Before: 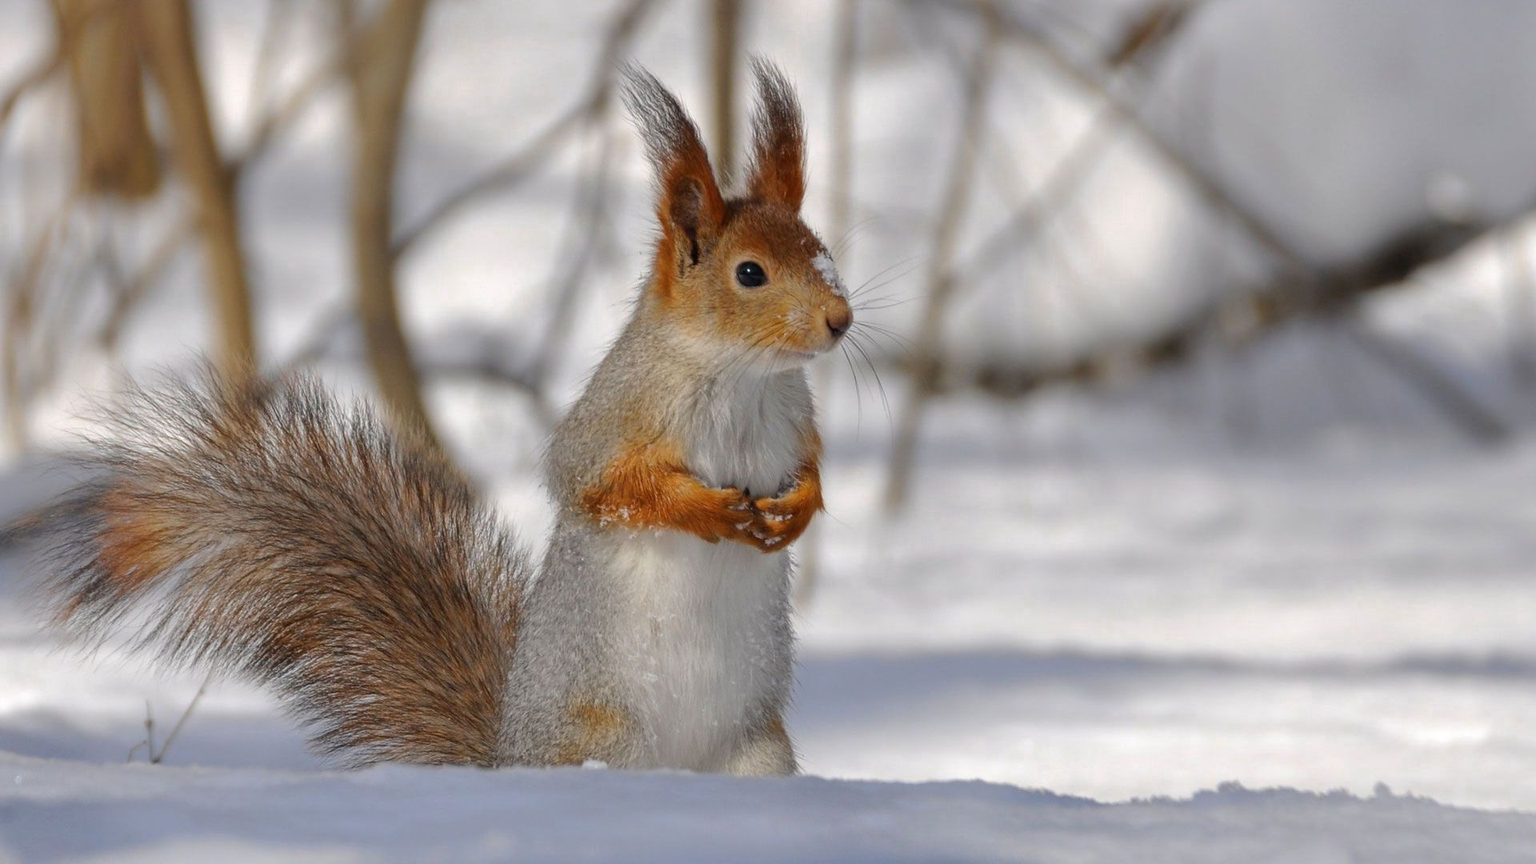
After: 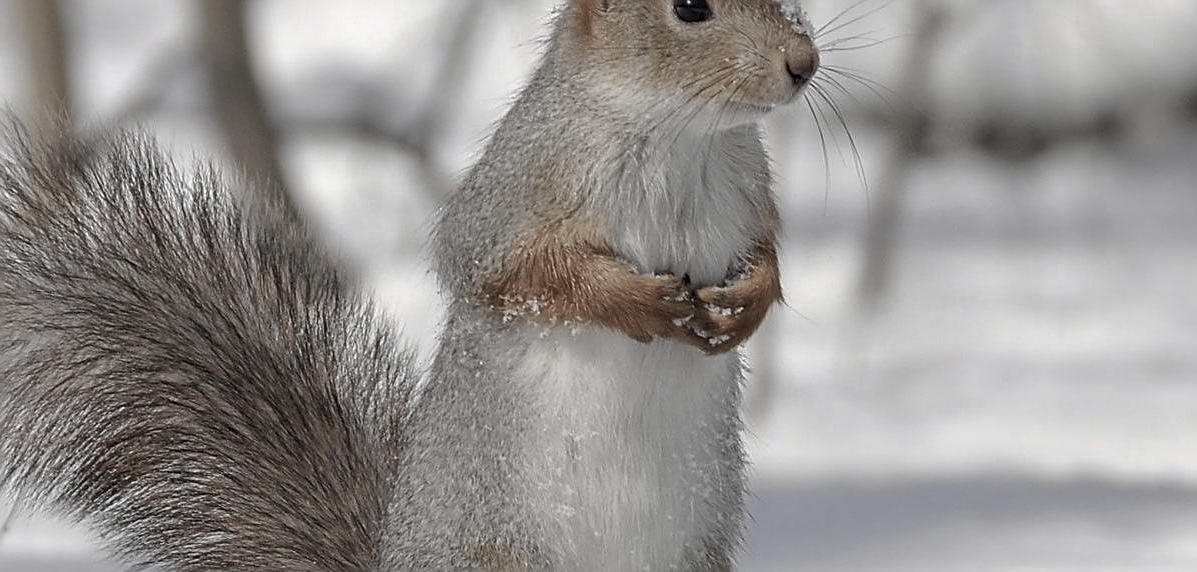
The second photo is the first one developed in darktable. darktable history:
crop: left 12.865%, top 31.159%, right 24.753%, bottom 15.824%
color zones: curves: ch1 [(0, 0.34) (0.143, 0.164) (0.286, 0.152) (0.429, 0.176) (0.571, 0.173) (0.714, 0.188) (0.857, 0.199) (1, 0.34)]
sharpen: amount 0.906
